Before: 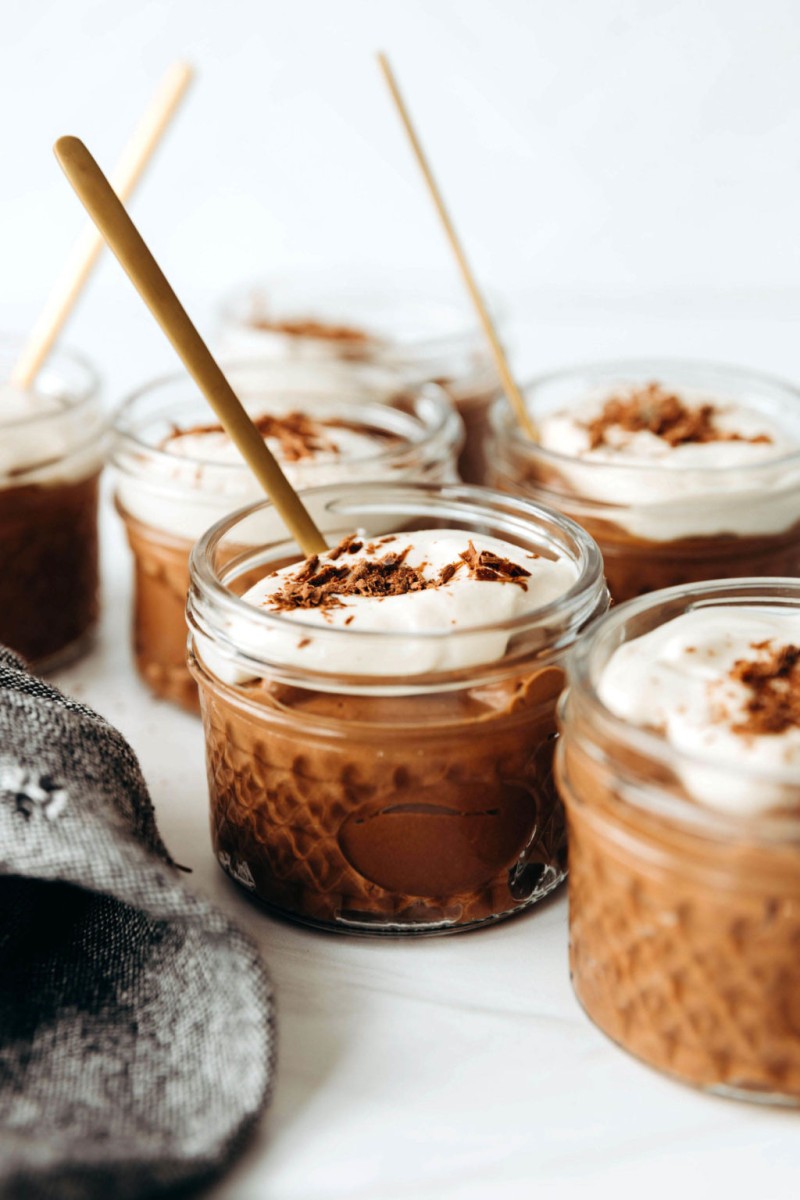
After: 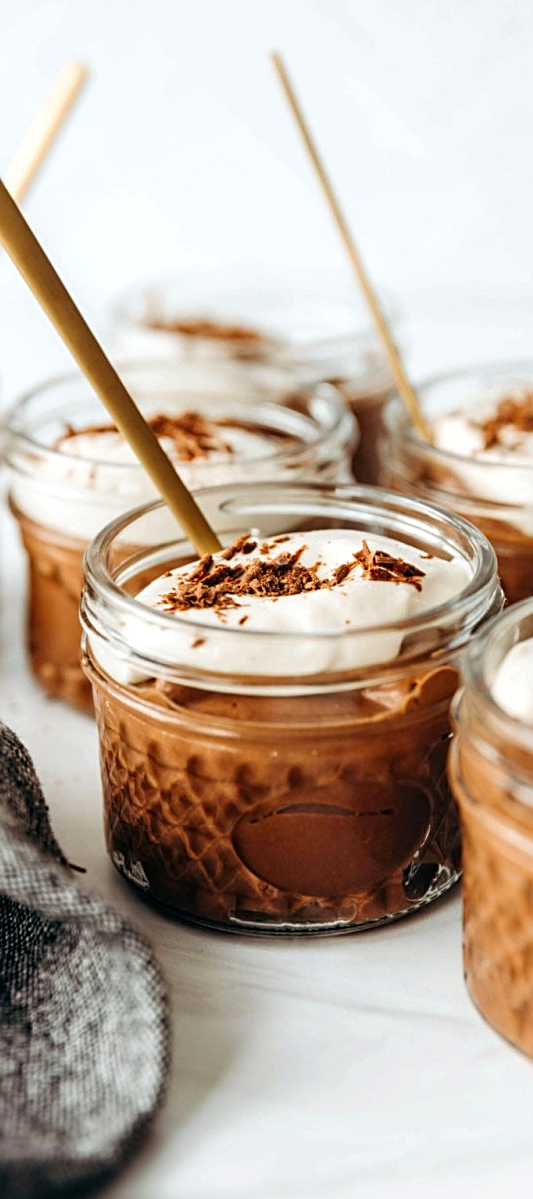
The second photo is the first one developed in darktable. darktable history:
local contrast: on, module defaults
sharpen: on, module defaults
contrast brightness saturation: contrast 0.039, saturation 0.074
crop and rotate: left 13.425%, right 19.891%
color calibration: illuminant same as pipeline (D50), adaptation none (bypass), x 0.331, y 0.334, temperature 5009.84 K
